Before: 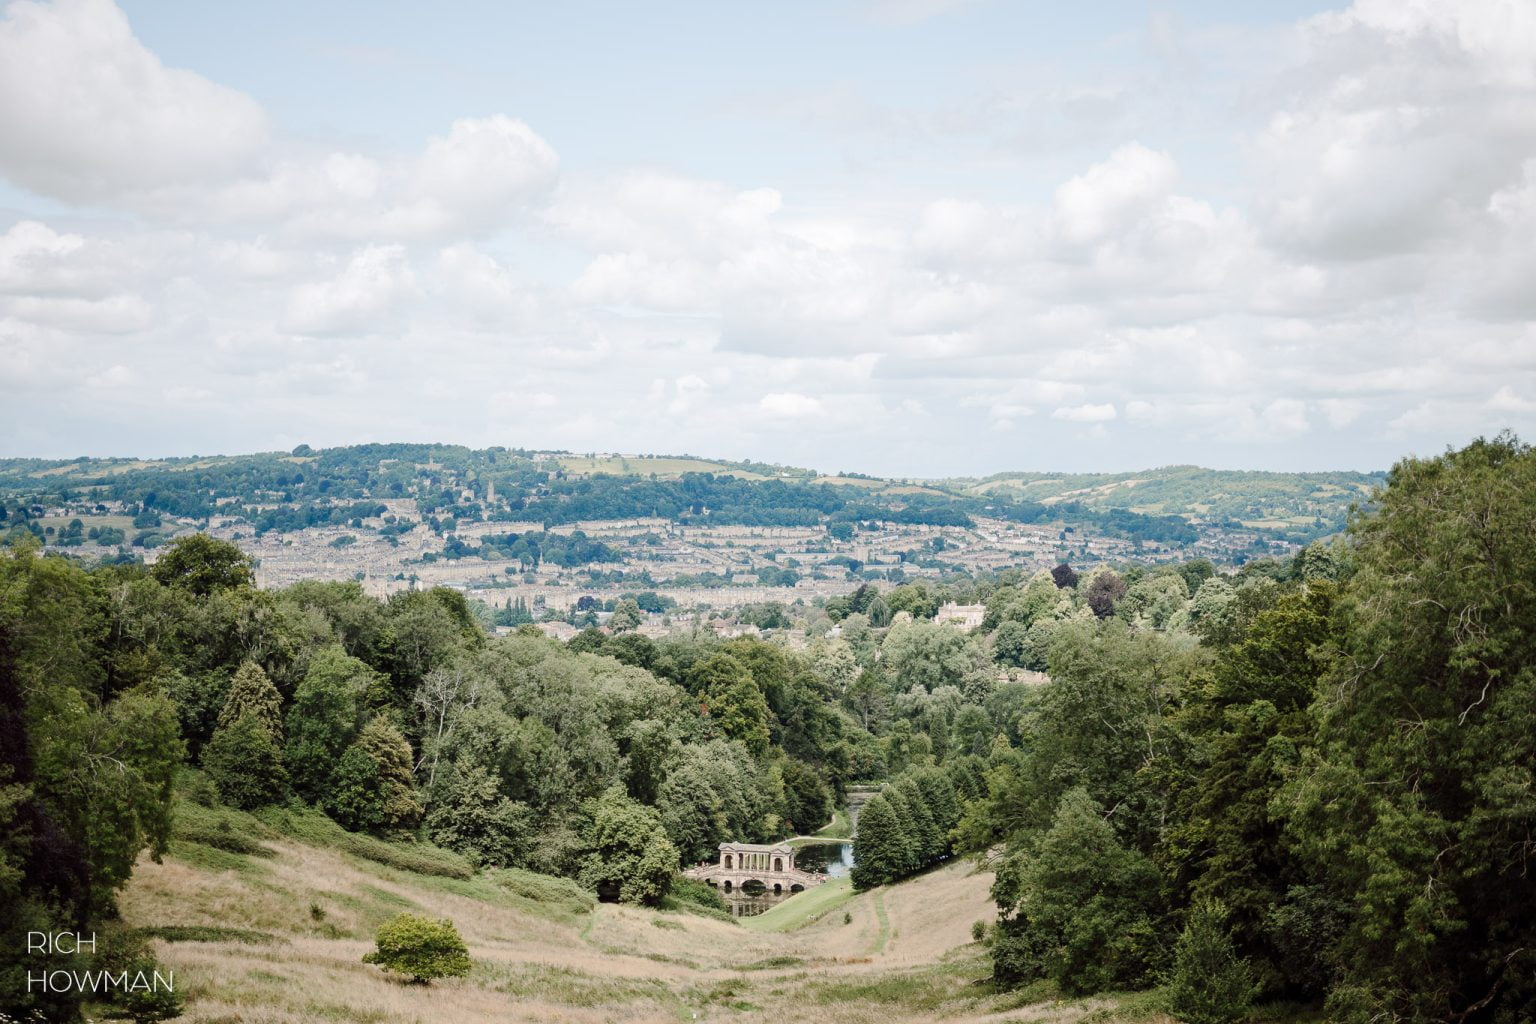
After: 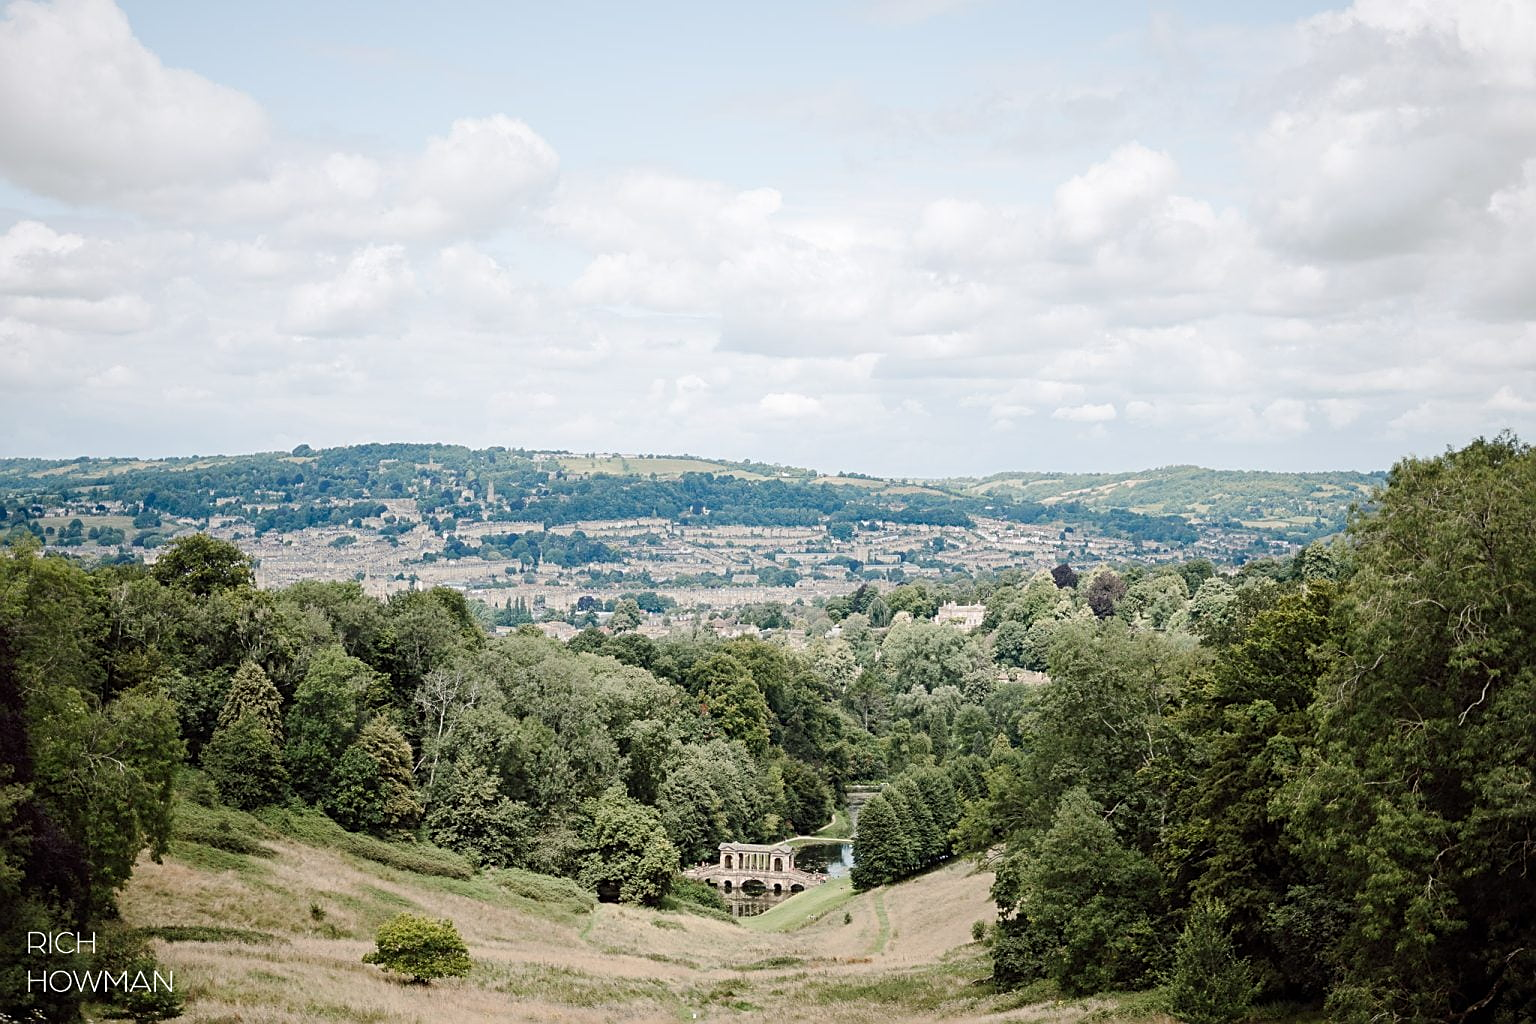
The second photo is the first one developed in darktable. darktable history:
sharpen: amount 0.55
contrast equalizer: y [[0.5 ×6], [0.5 ×6], [0.5, 0.5, 0.501, 0.545, 0.707, 0.863], [0 ×6], [0 ×6]]
